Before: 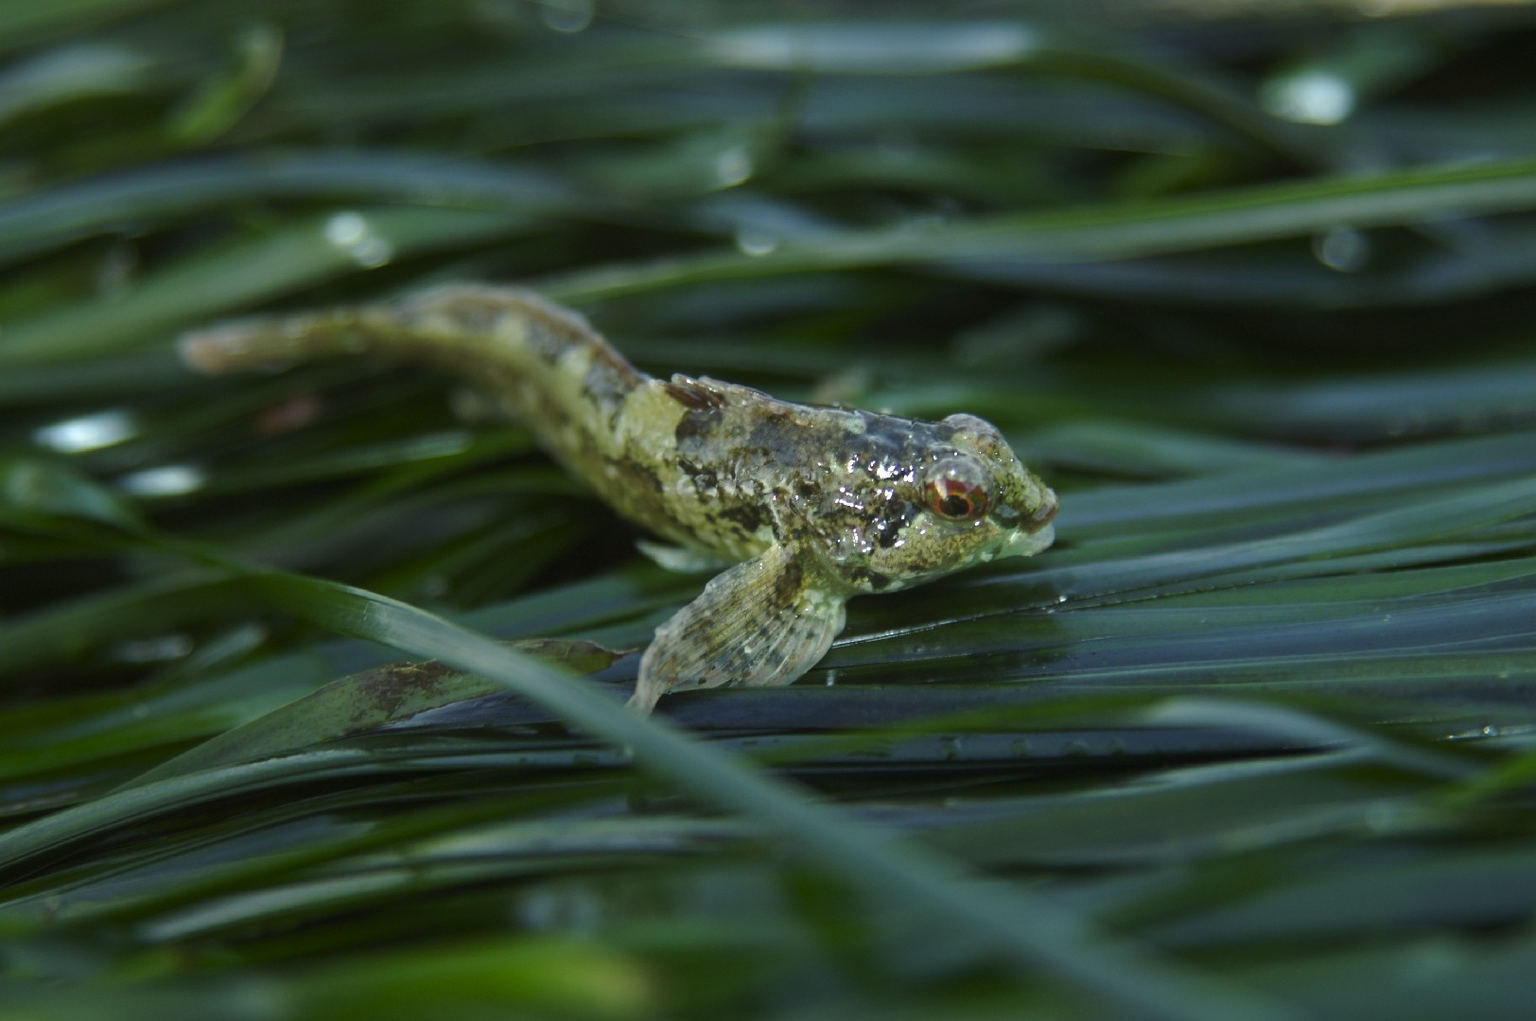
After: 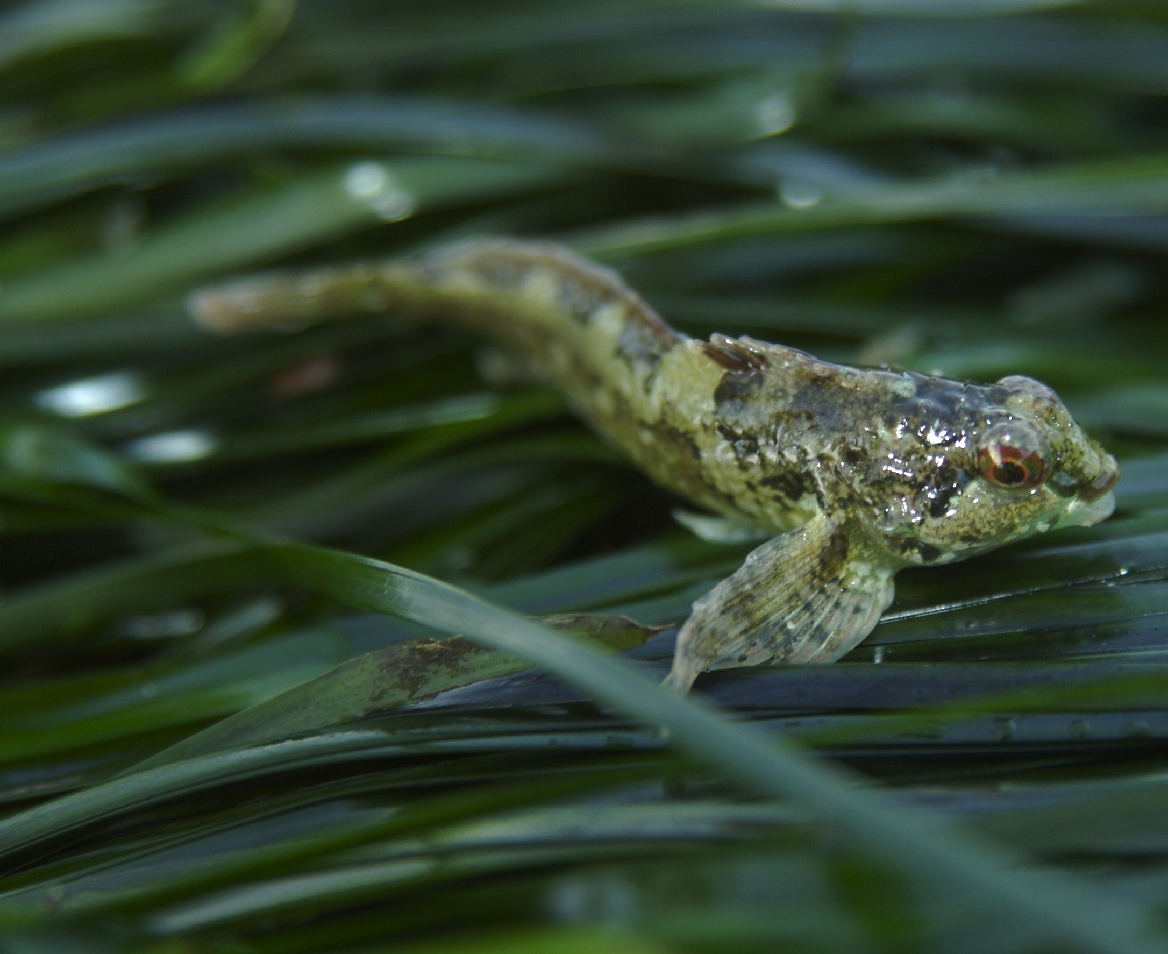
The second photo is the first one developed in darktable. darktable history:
crop: top 5.803%, right 27.864%, bottom 5.804%
tone equalizer: on, module defaults
